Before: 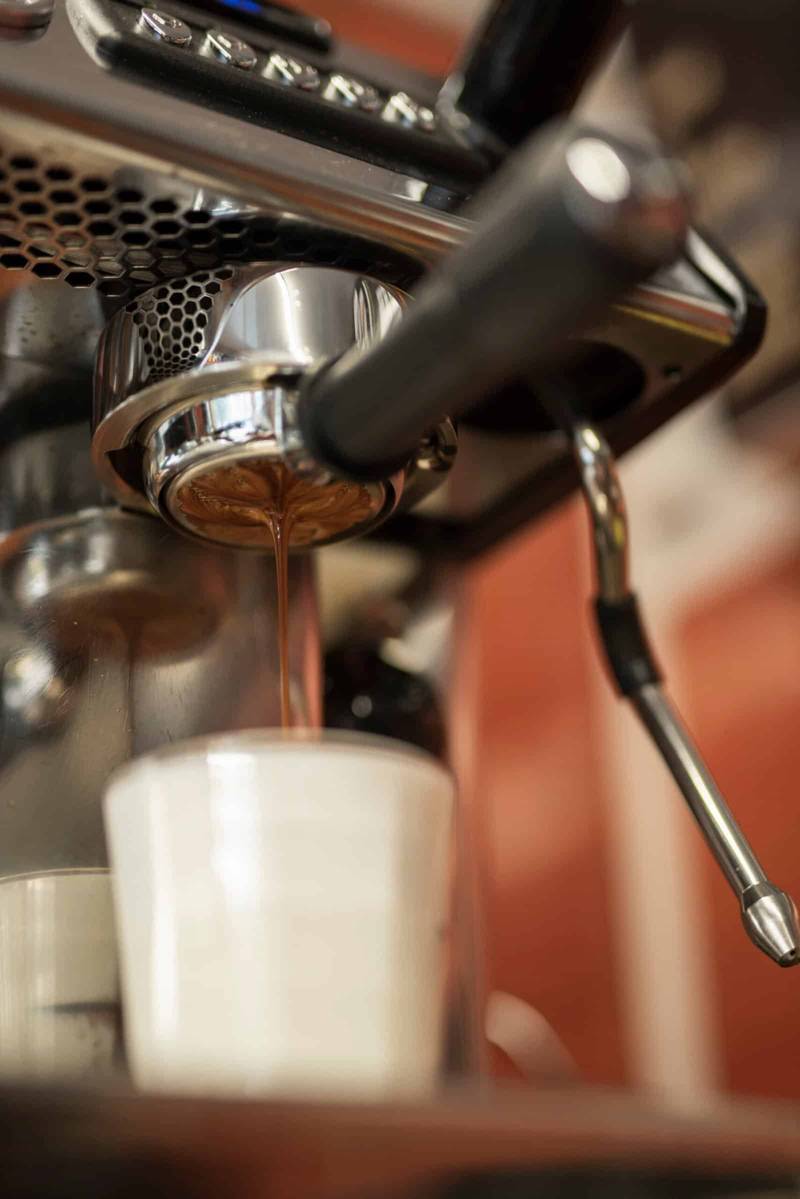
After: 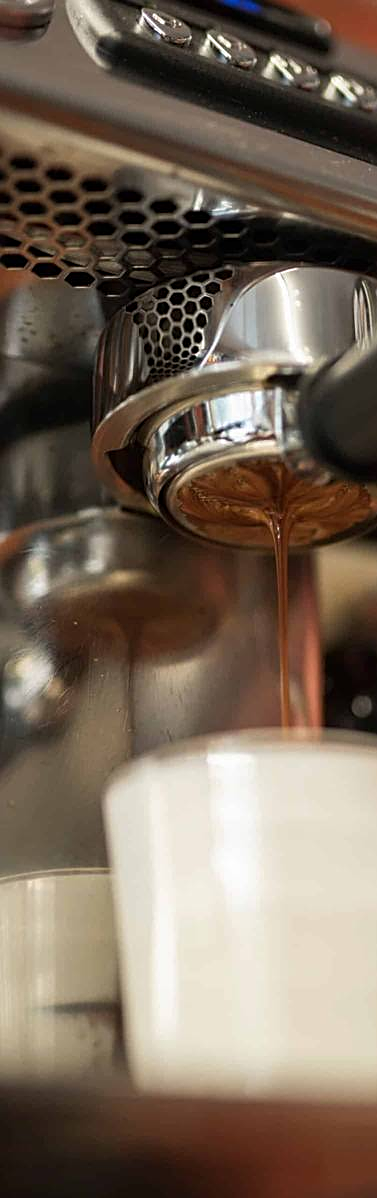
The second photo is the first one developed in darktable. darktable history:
sharpen: on, module defaults
crop and rotate: left 0.027%, top 0%, right 52.757%
